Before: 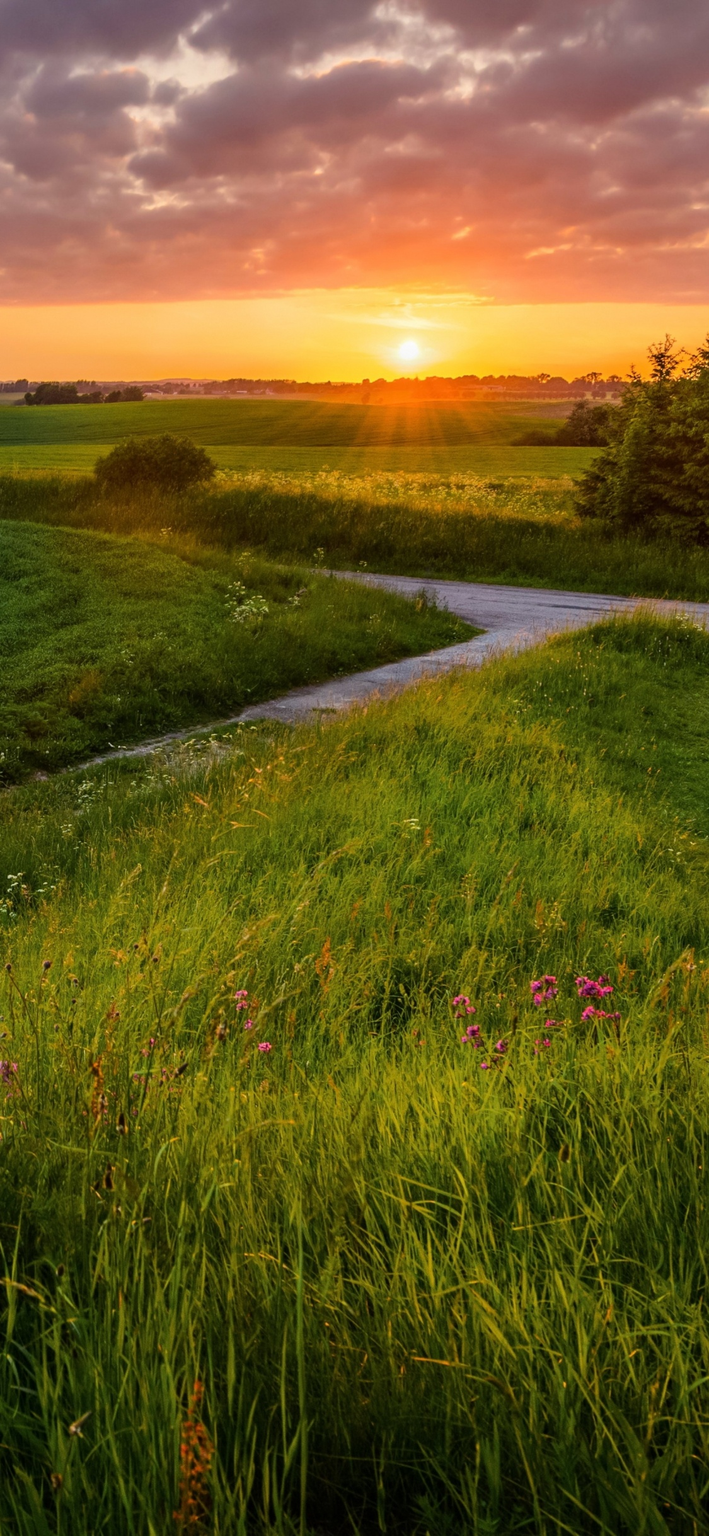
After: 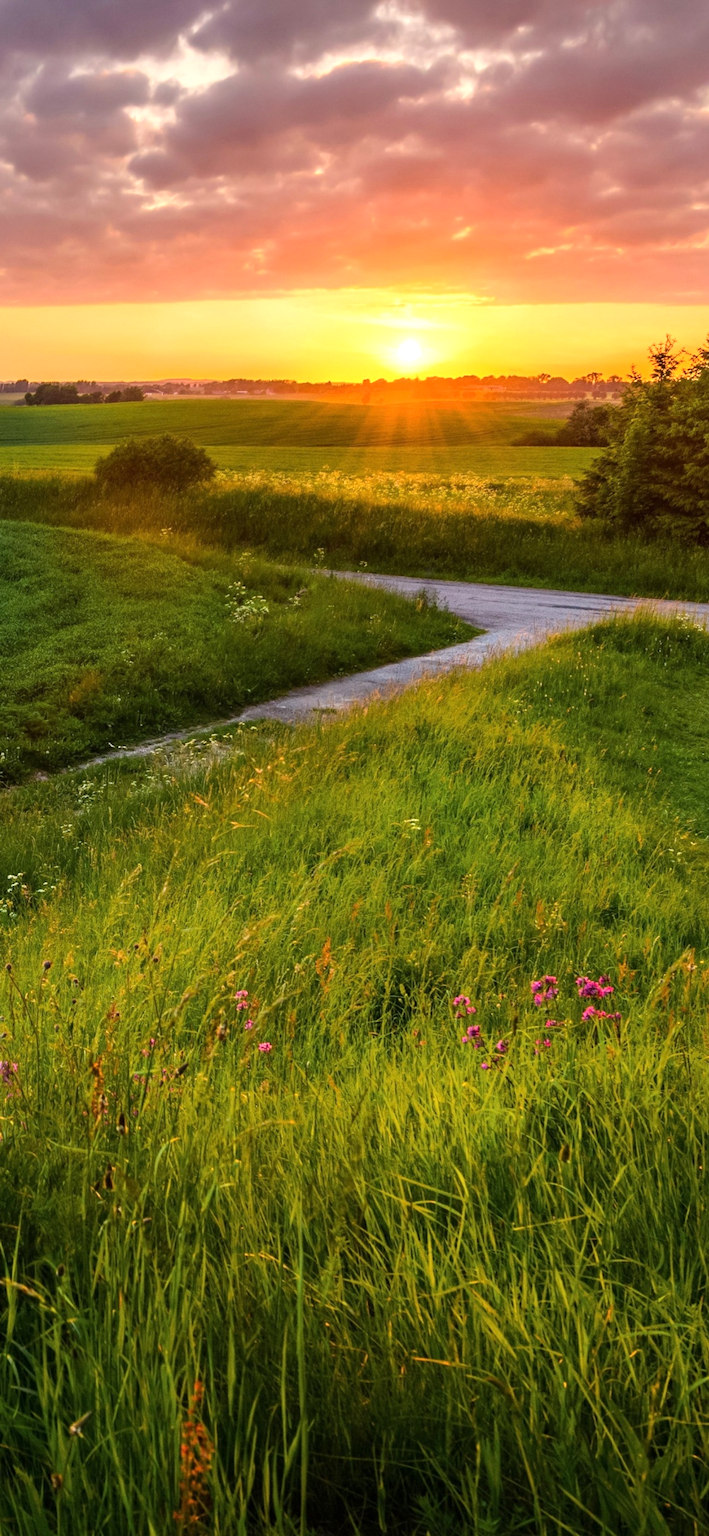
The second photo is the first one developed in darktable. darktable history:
exposure: exposure 0.51 EV, compensate highlight preservation false
